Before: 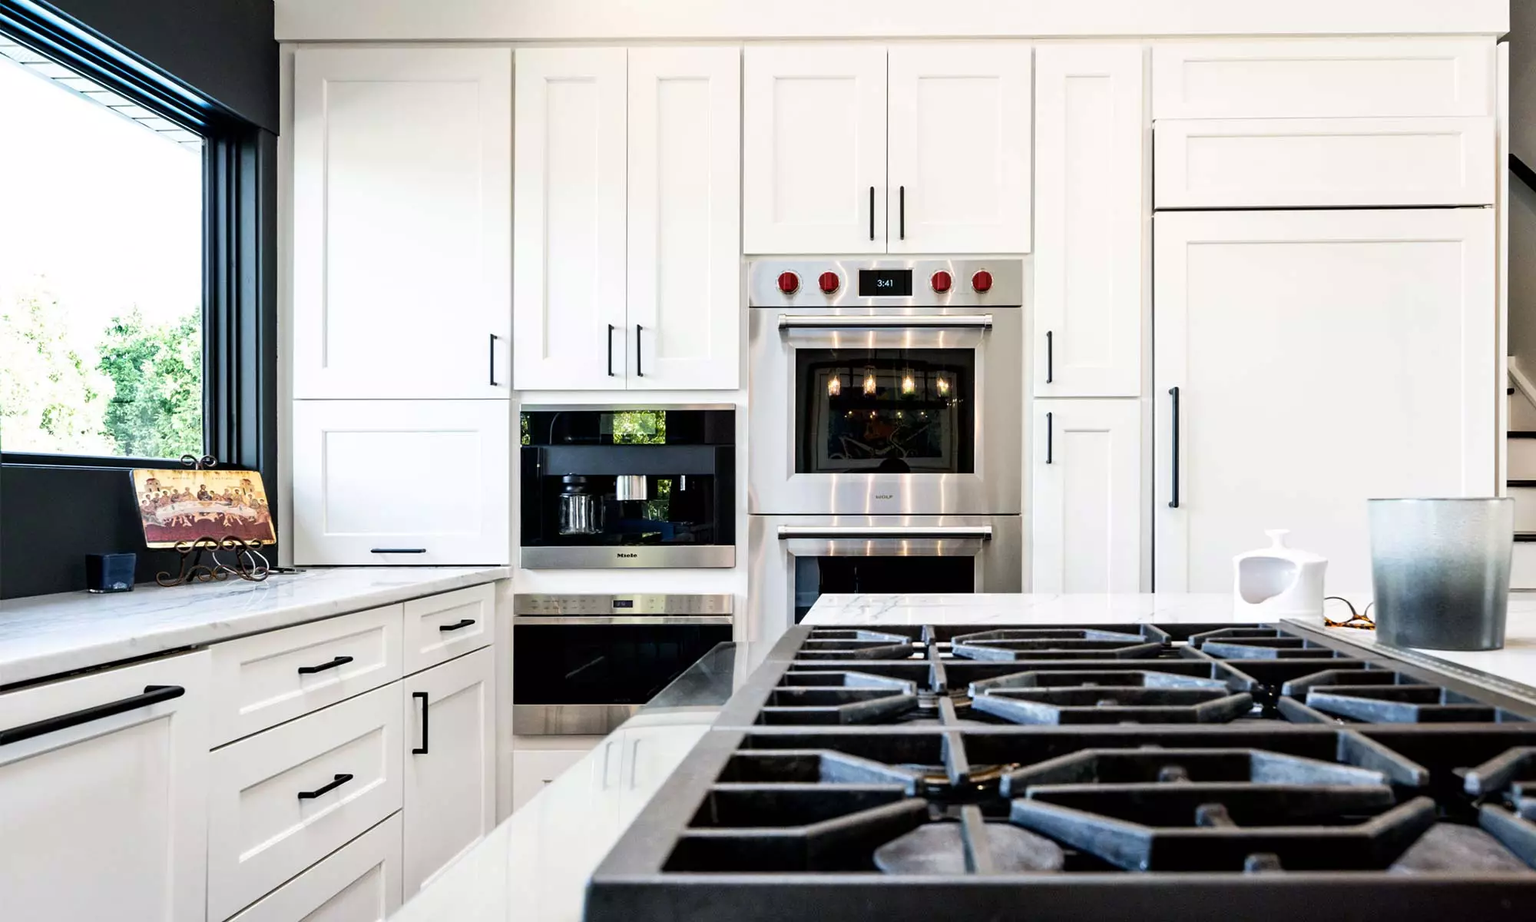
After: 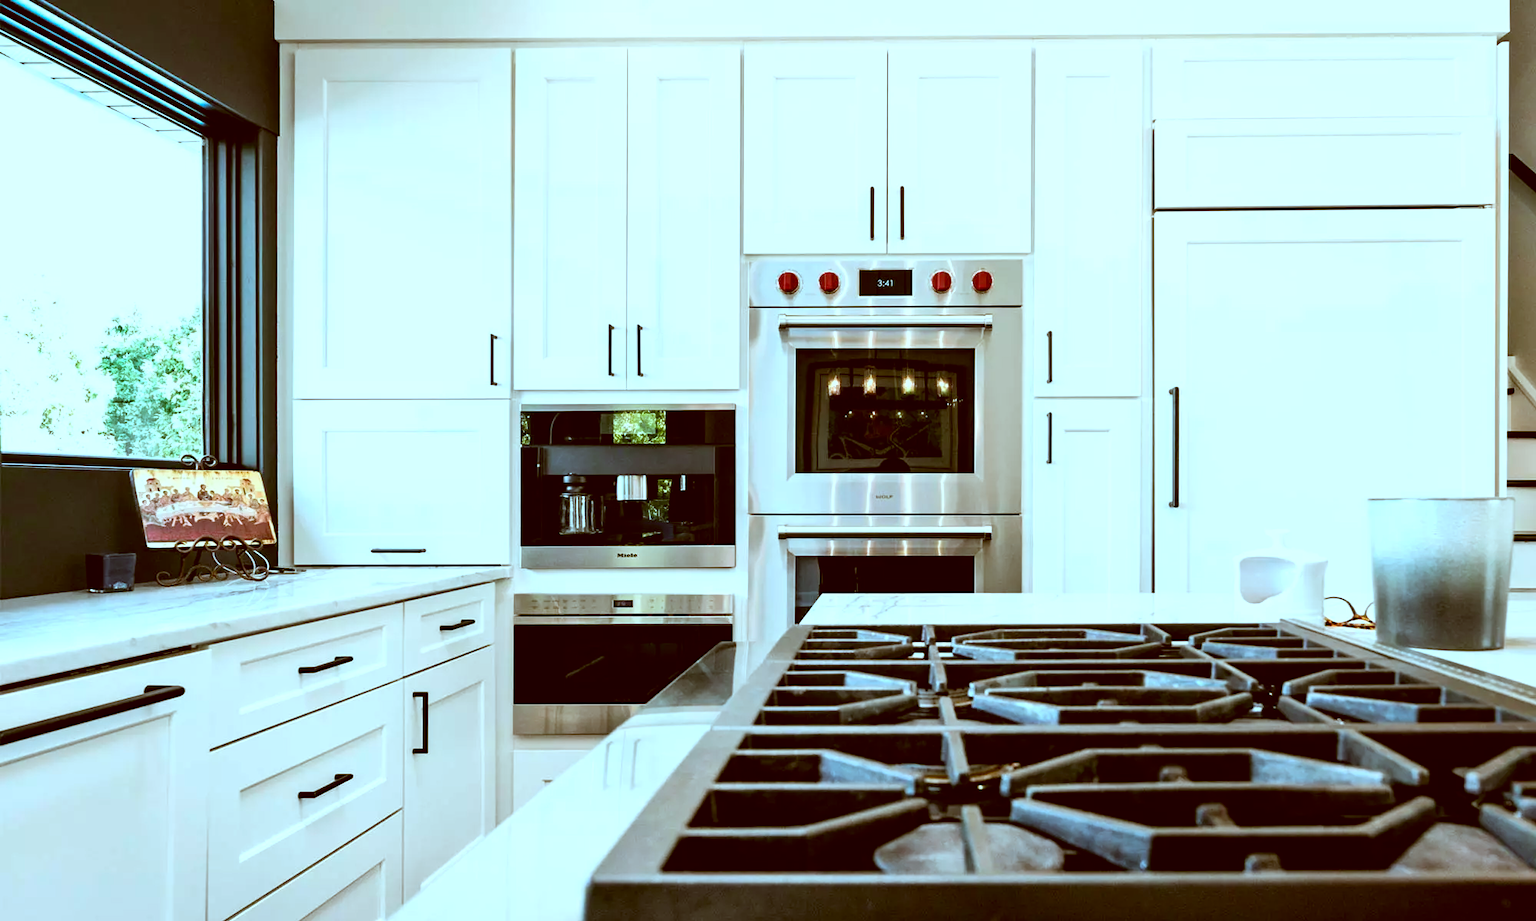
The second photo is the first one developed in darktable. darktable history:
color correction: highlights a* -14.87, highlights b* -16.5, shadows a* 10.16, shadows b* 29.27
exposure: exposure 0.202 EV, compensate exposure bias true, compensate highlight preservation false
